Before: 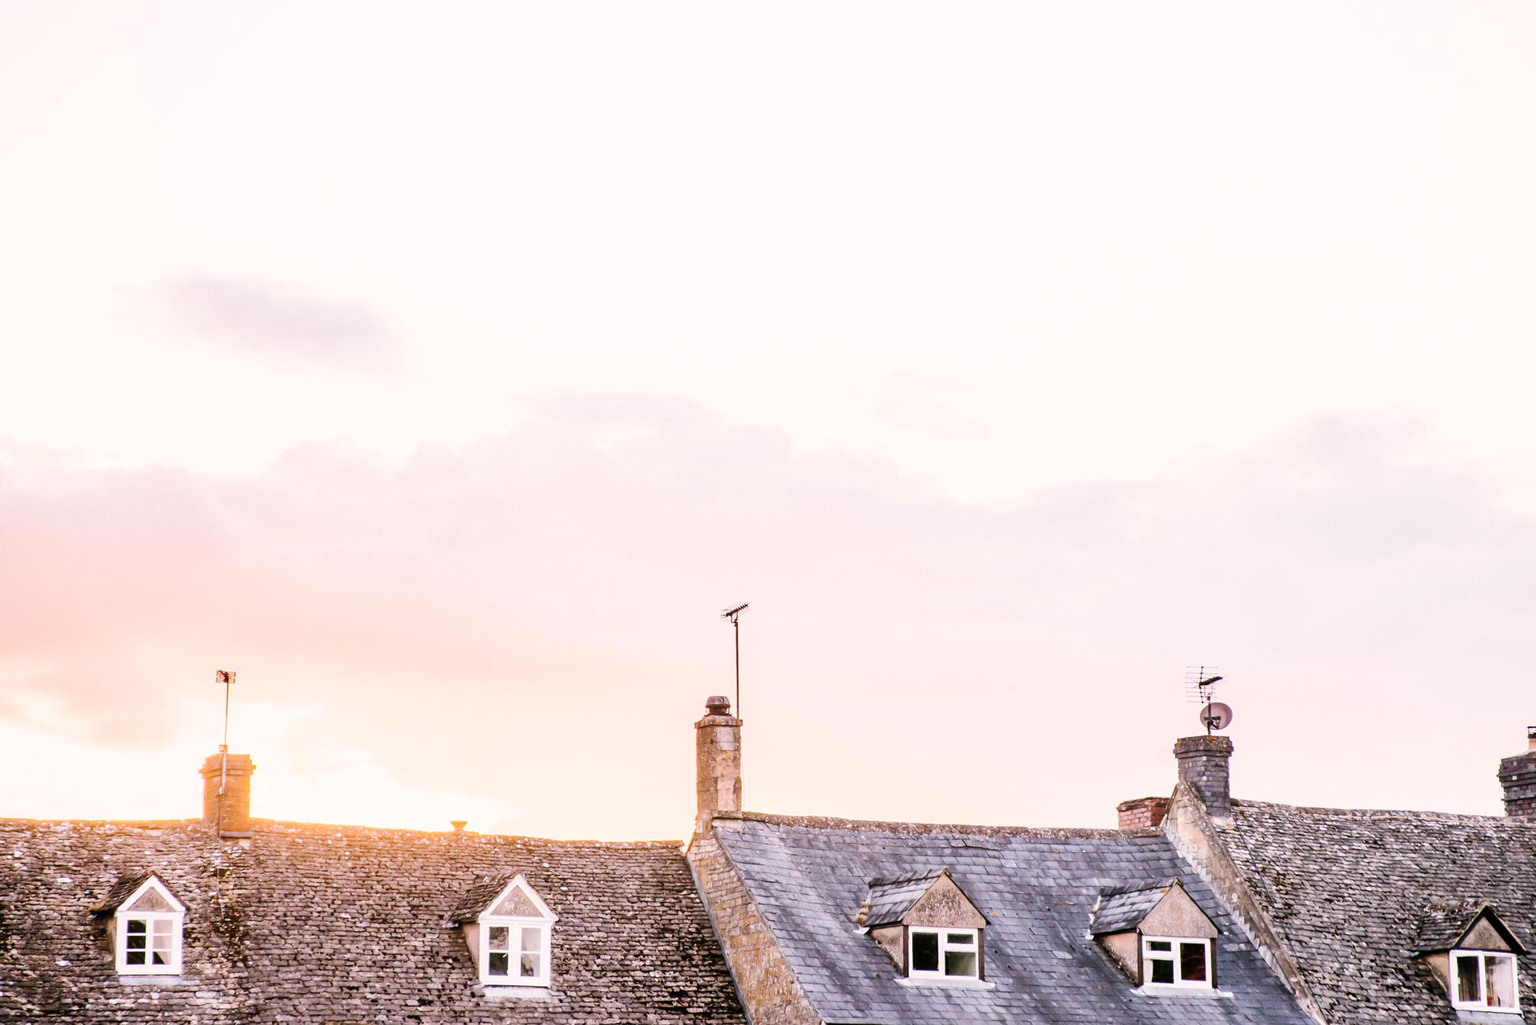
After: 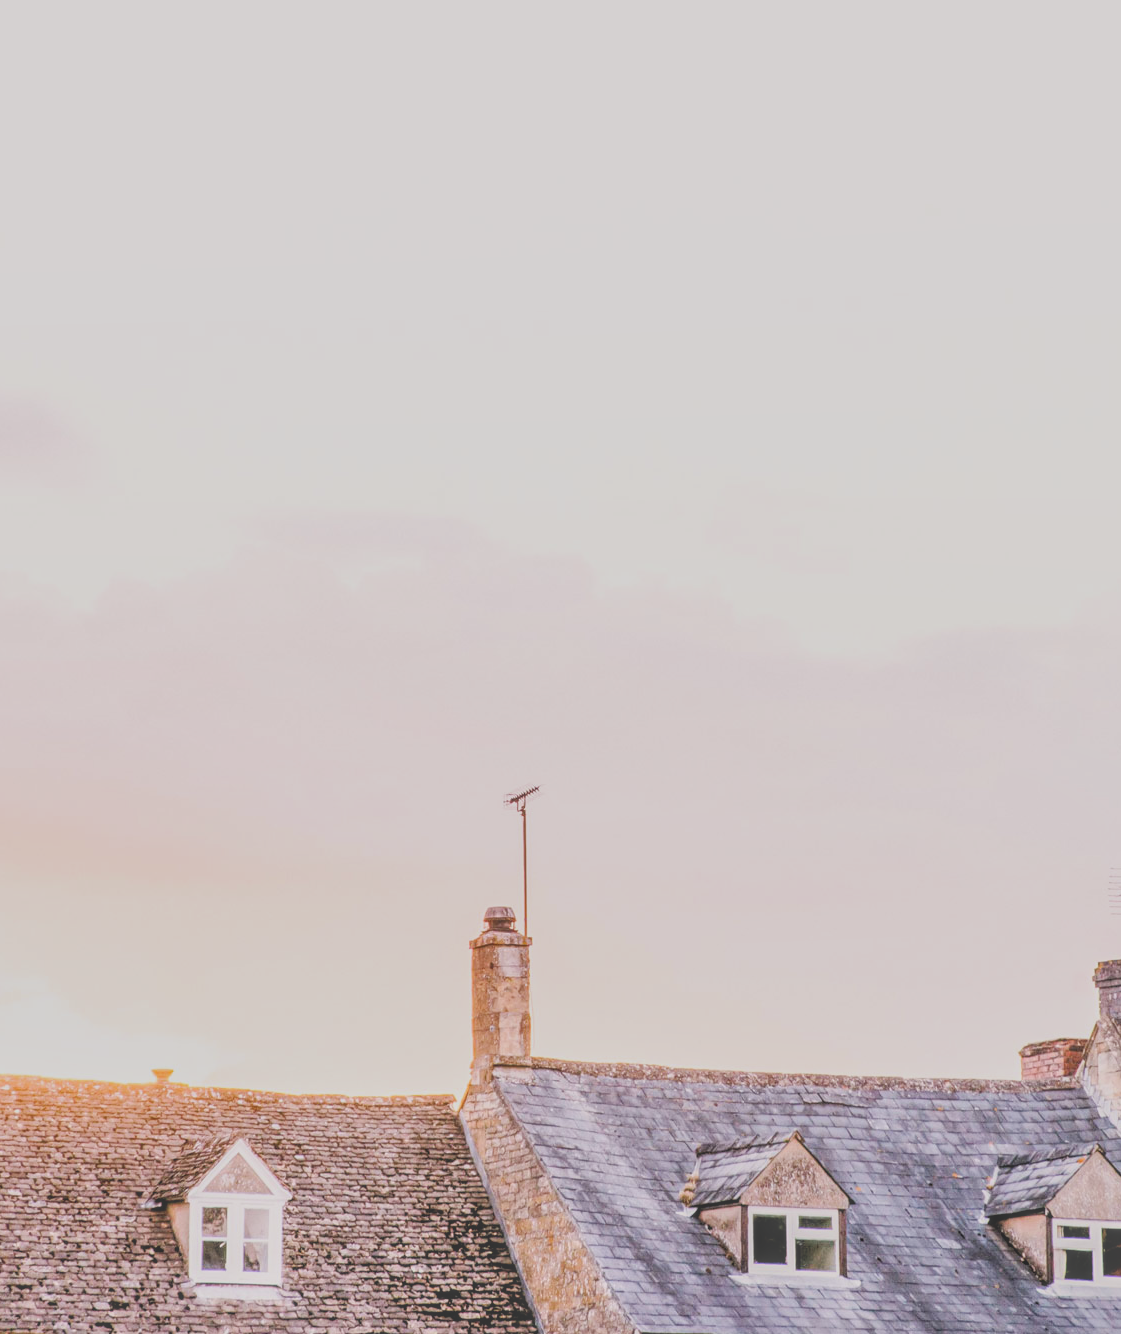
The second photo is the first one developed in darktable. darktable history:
crop: left 21.778%, right 22.143%, bottom 0.001%
filmic rgb: black relative exposure -7.65 EV, white relative exposure 4.56 EV, hardness 3.61
local contrast: highlights 71%, shadows 10%, midtone range 0.198
